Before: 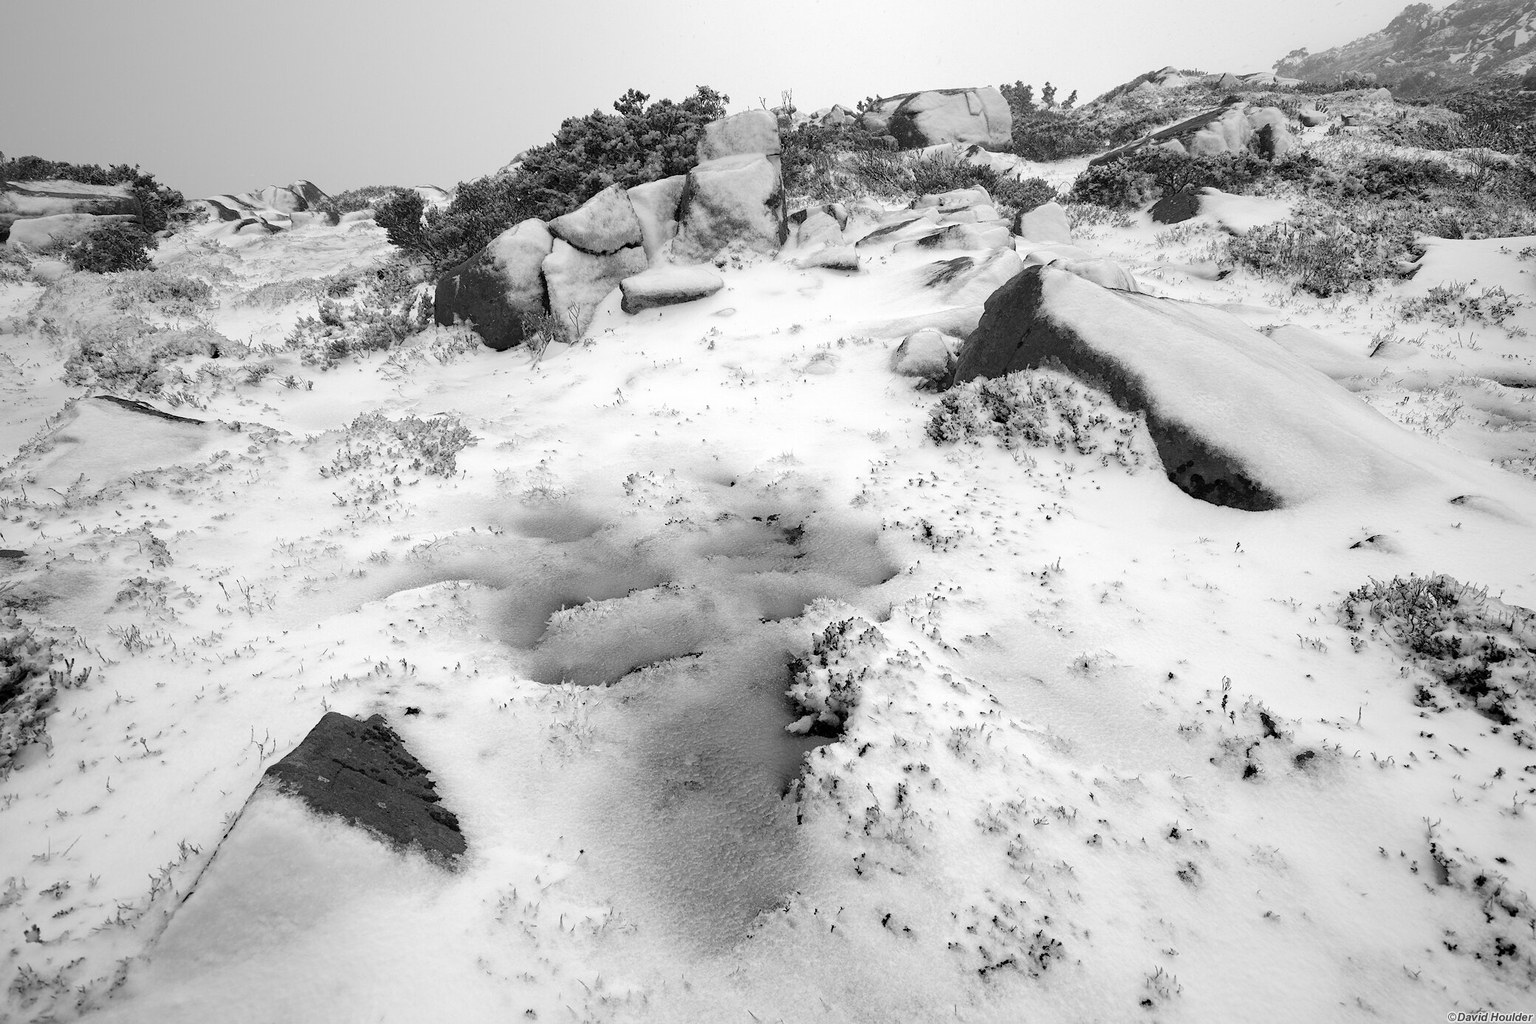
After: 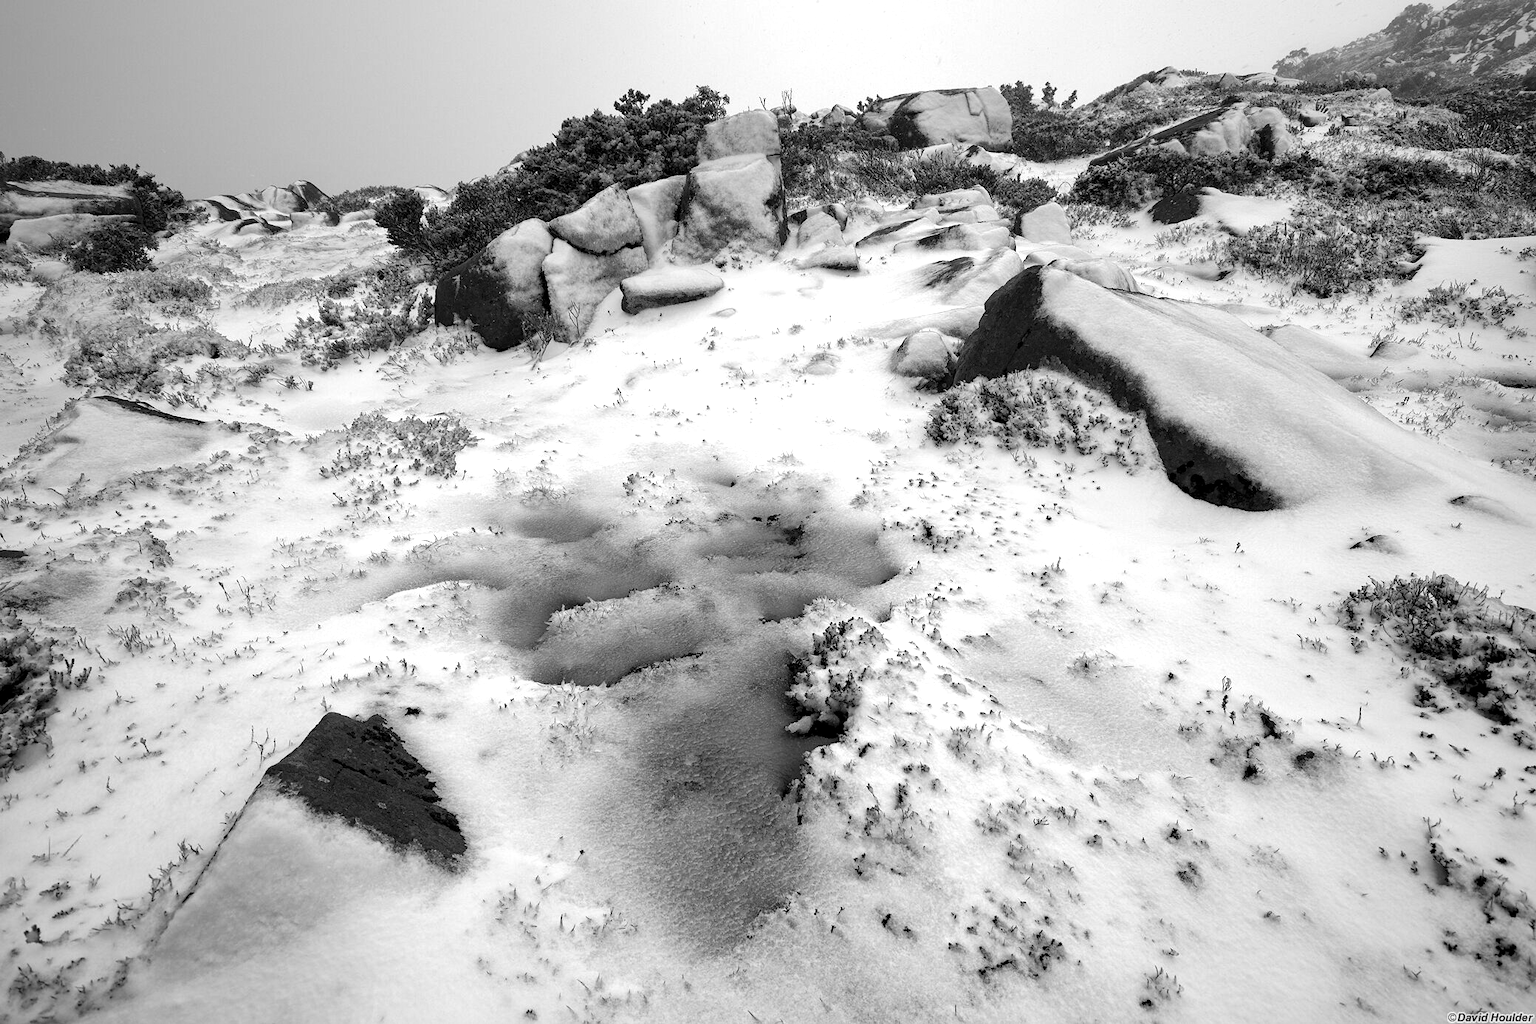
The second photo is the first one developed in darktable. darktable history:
local contrast: mode bilateral grid, contrast 19, coarseness 50, detail 132%, midtone range 0.2
levels: levels [0.029, 0.545, 0.971]
